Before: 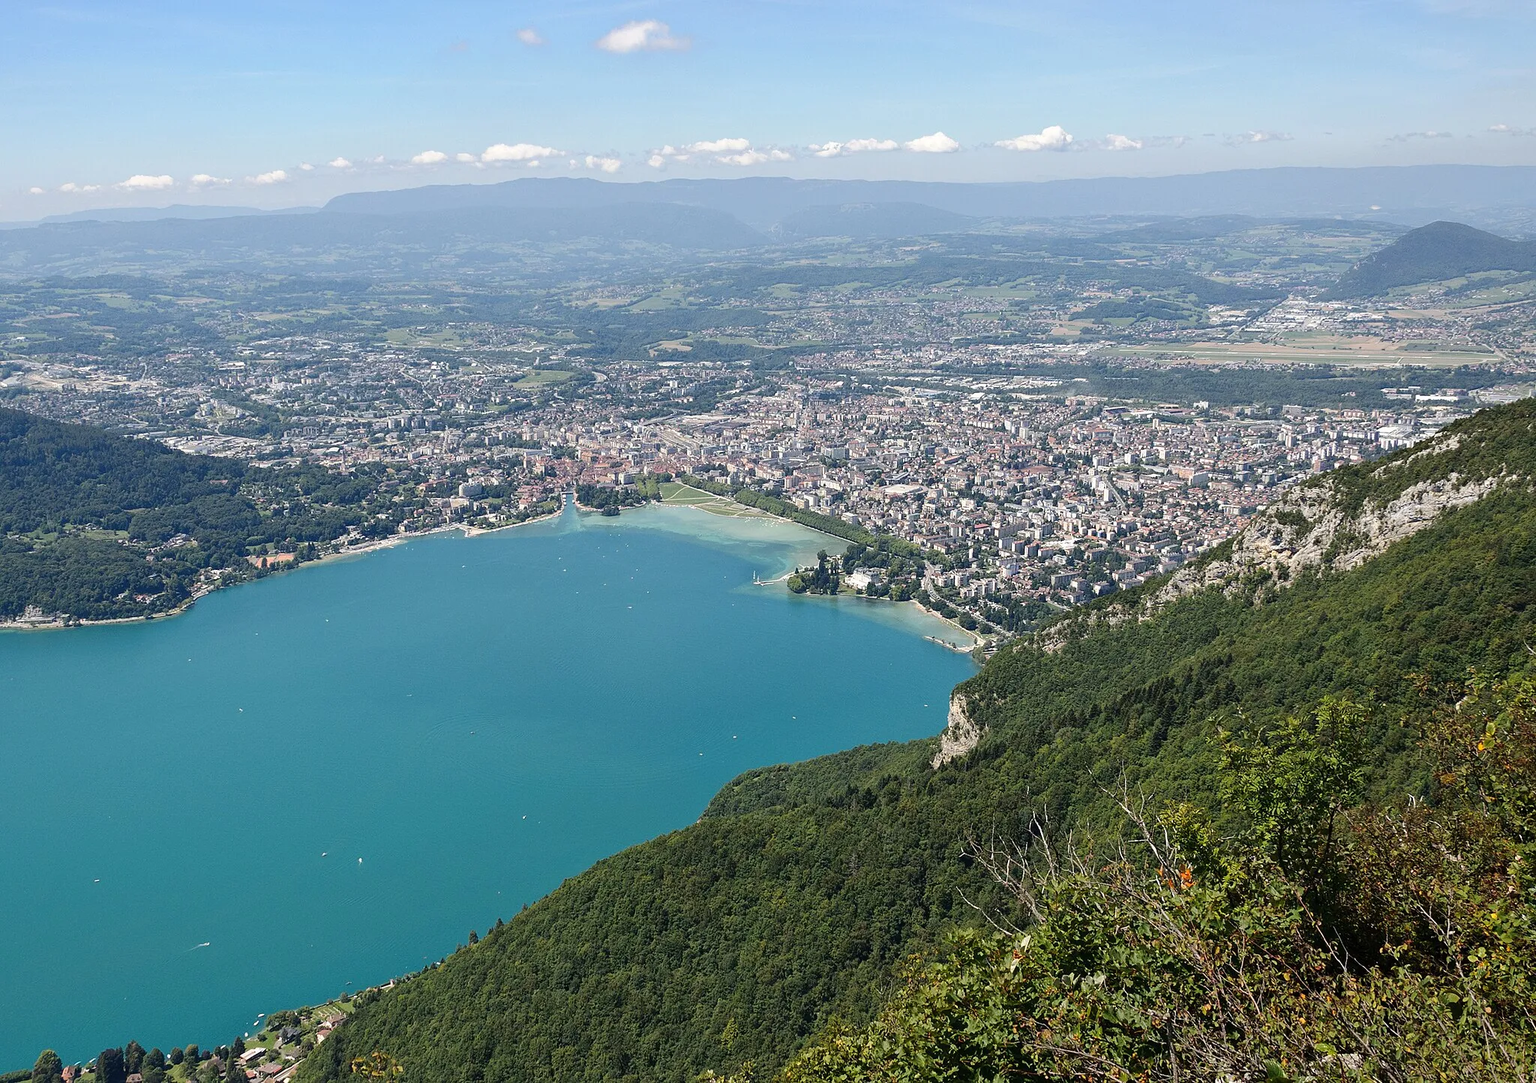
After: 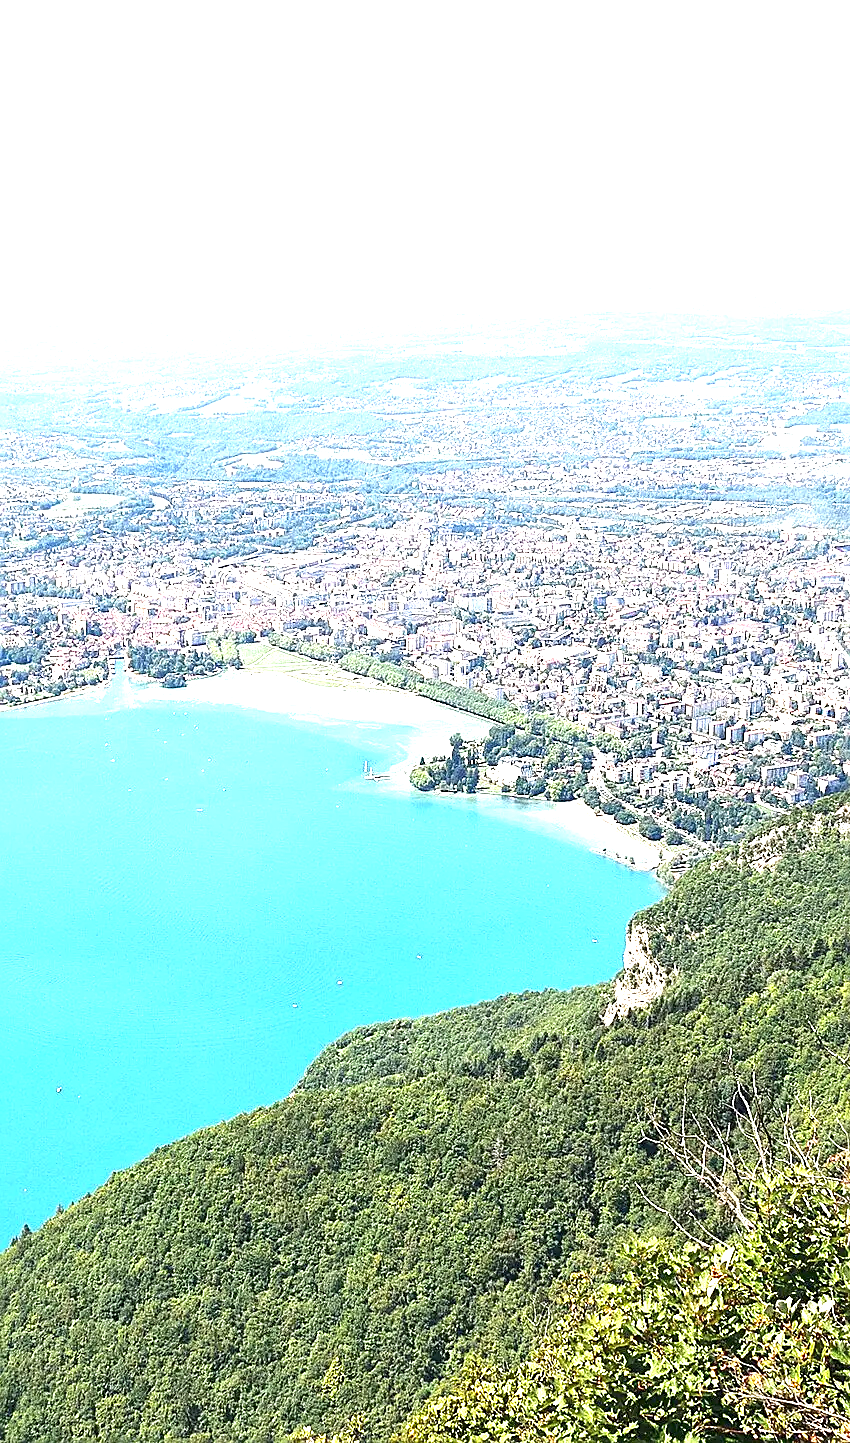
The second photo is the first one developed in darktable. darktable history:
exposure: exposure 2.196 EV, compensate highlight preservation false
sharpen: on, module defaults
crop: left 31.291%, right 27.197%
